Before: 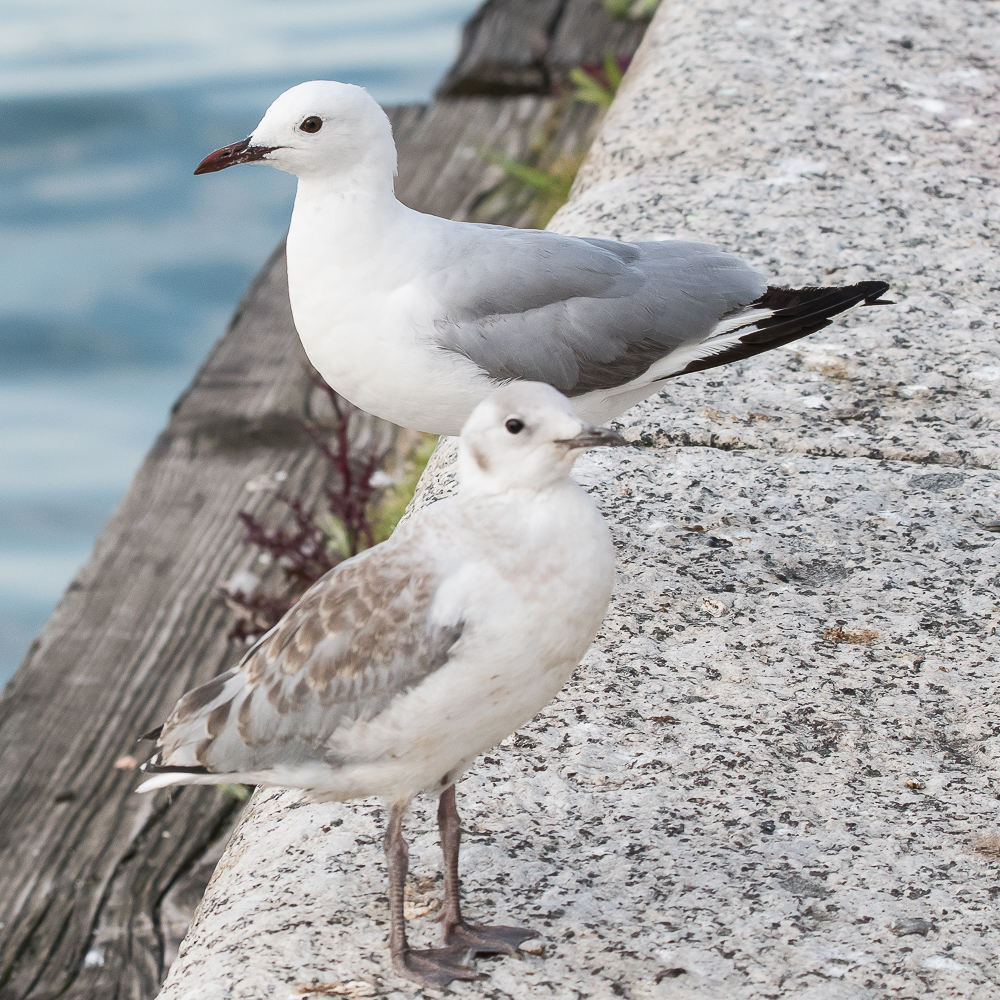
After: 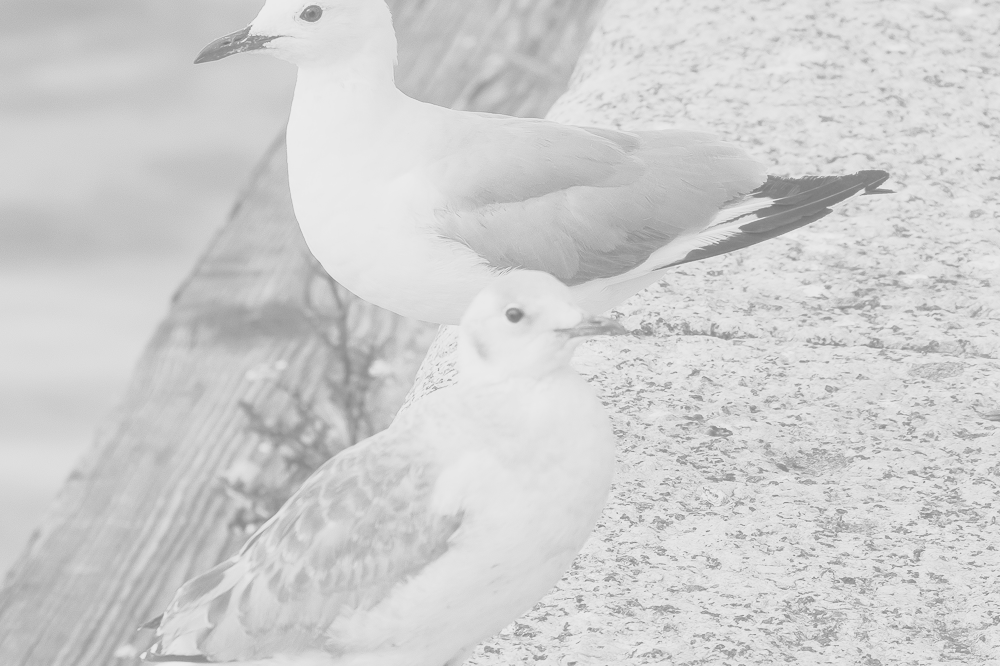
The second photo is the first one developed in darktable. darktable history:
crop: top 11.166%, bottom 22.168%
monochrome: a 30.25, b 92.03
contrast brightness saturation: contrast -0.32, brightness 0.75, saturation -0.78
exposure: exposure 0.722 EV, compensate highlight preservation false
